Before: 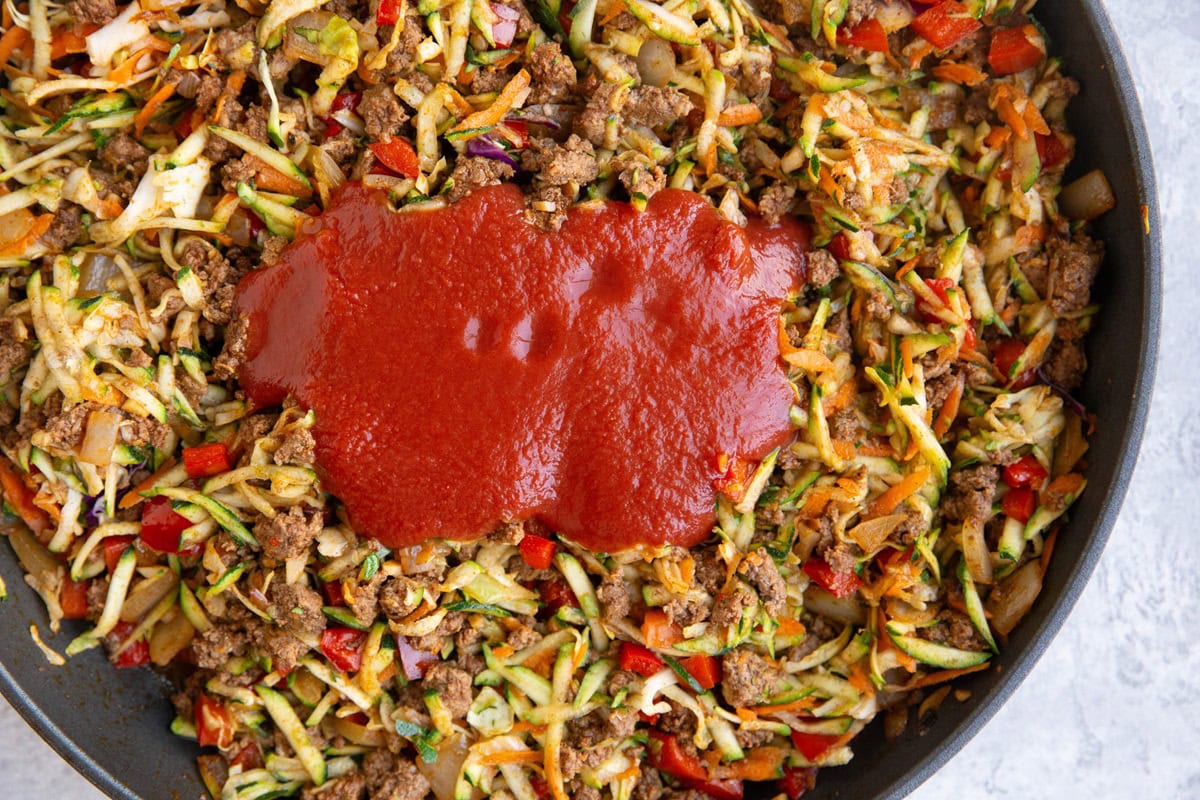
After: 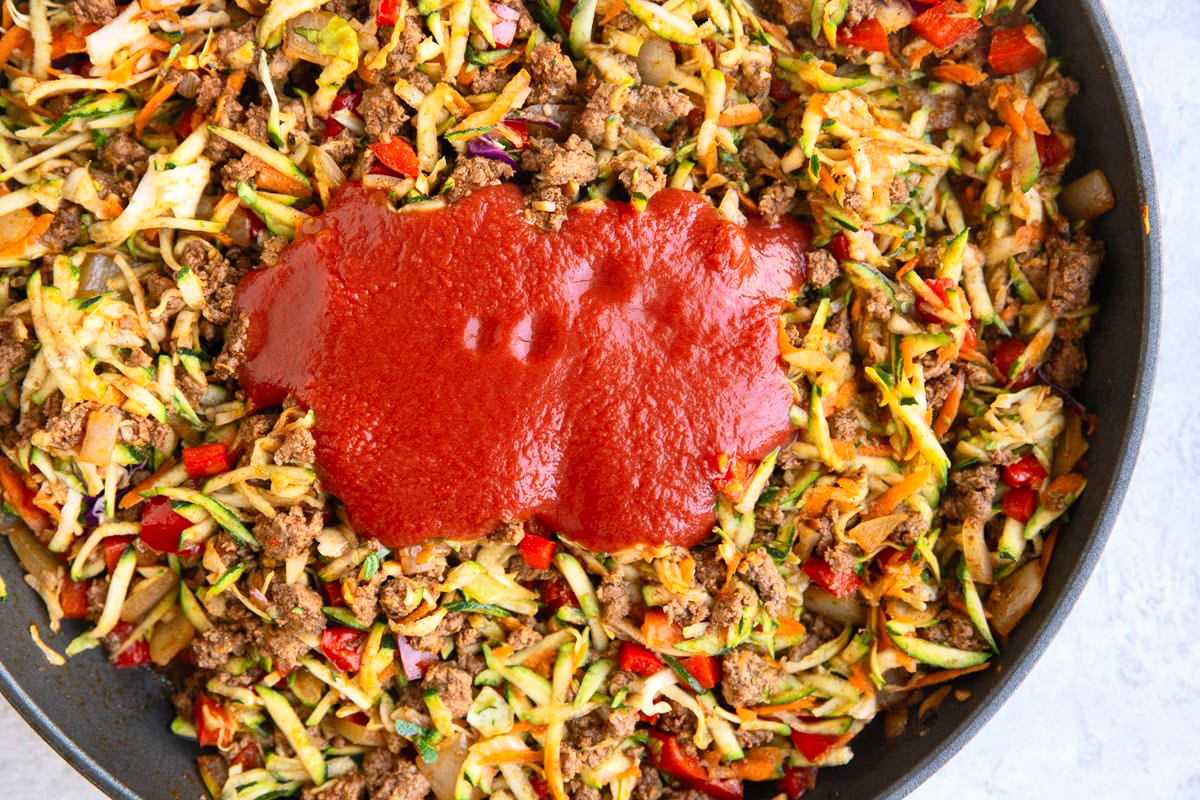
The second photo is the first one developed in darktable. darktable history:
contrast brightness saturation: contrast 0.199, brightness 0.142, saturation 0.145
